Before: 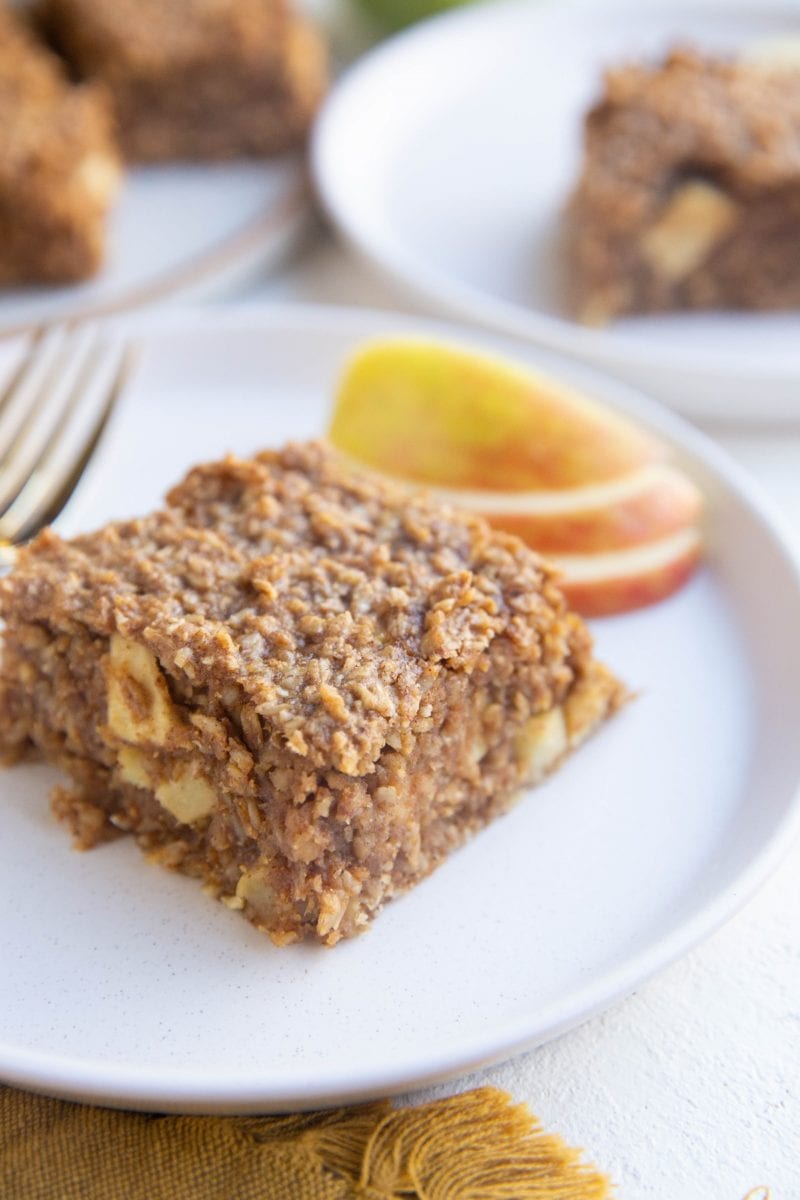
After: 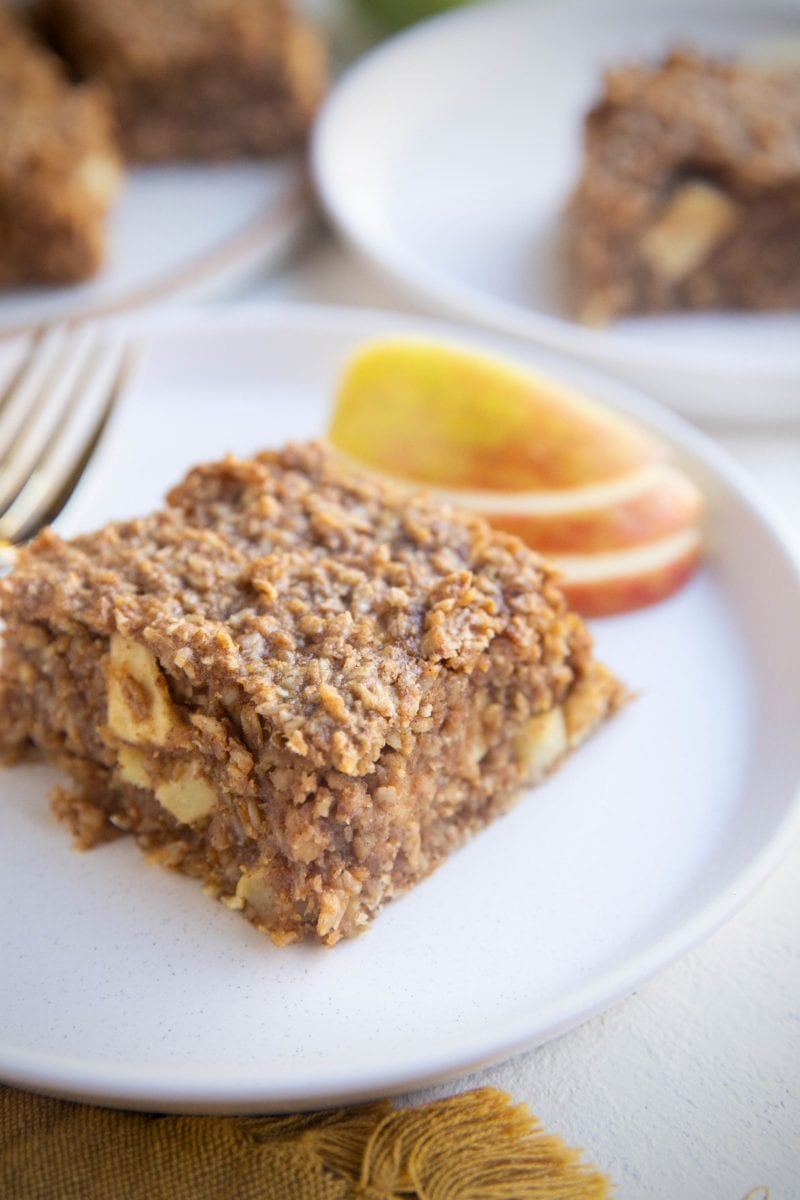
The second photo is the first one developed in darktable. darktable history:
contrast brightness saturation: contrast 0.071
vignetting: fall-off start 67.05%, saturation 0, width/height ratio 1.015
